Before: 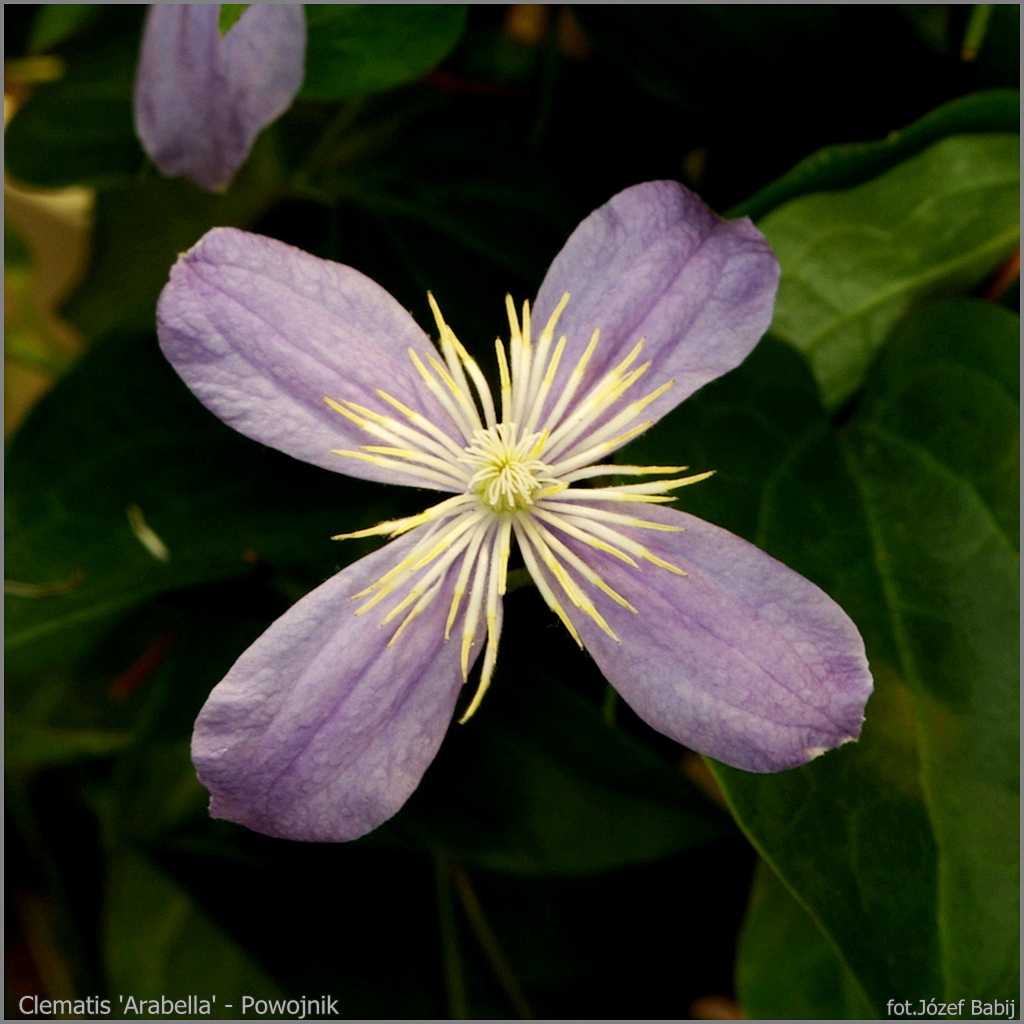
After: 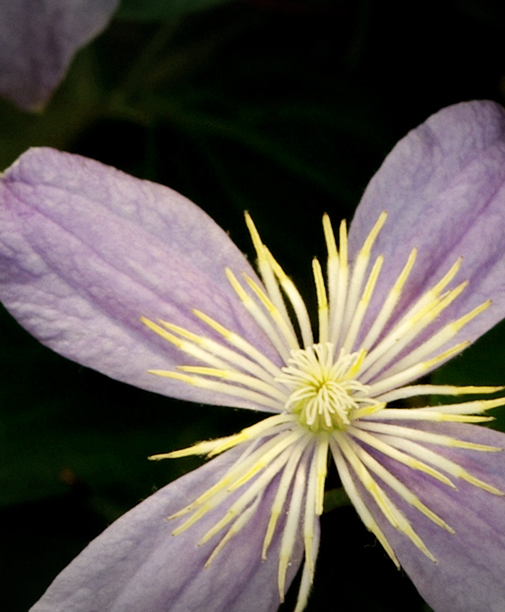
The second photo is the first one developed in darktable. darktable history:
crop: left 17.879%, top 7.831%, right 32.71%, bottom 32.238%
vignetting: fall-off start 98.11%, fall-off radius 98.98%, width/height ratio 1.424
